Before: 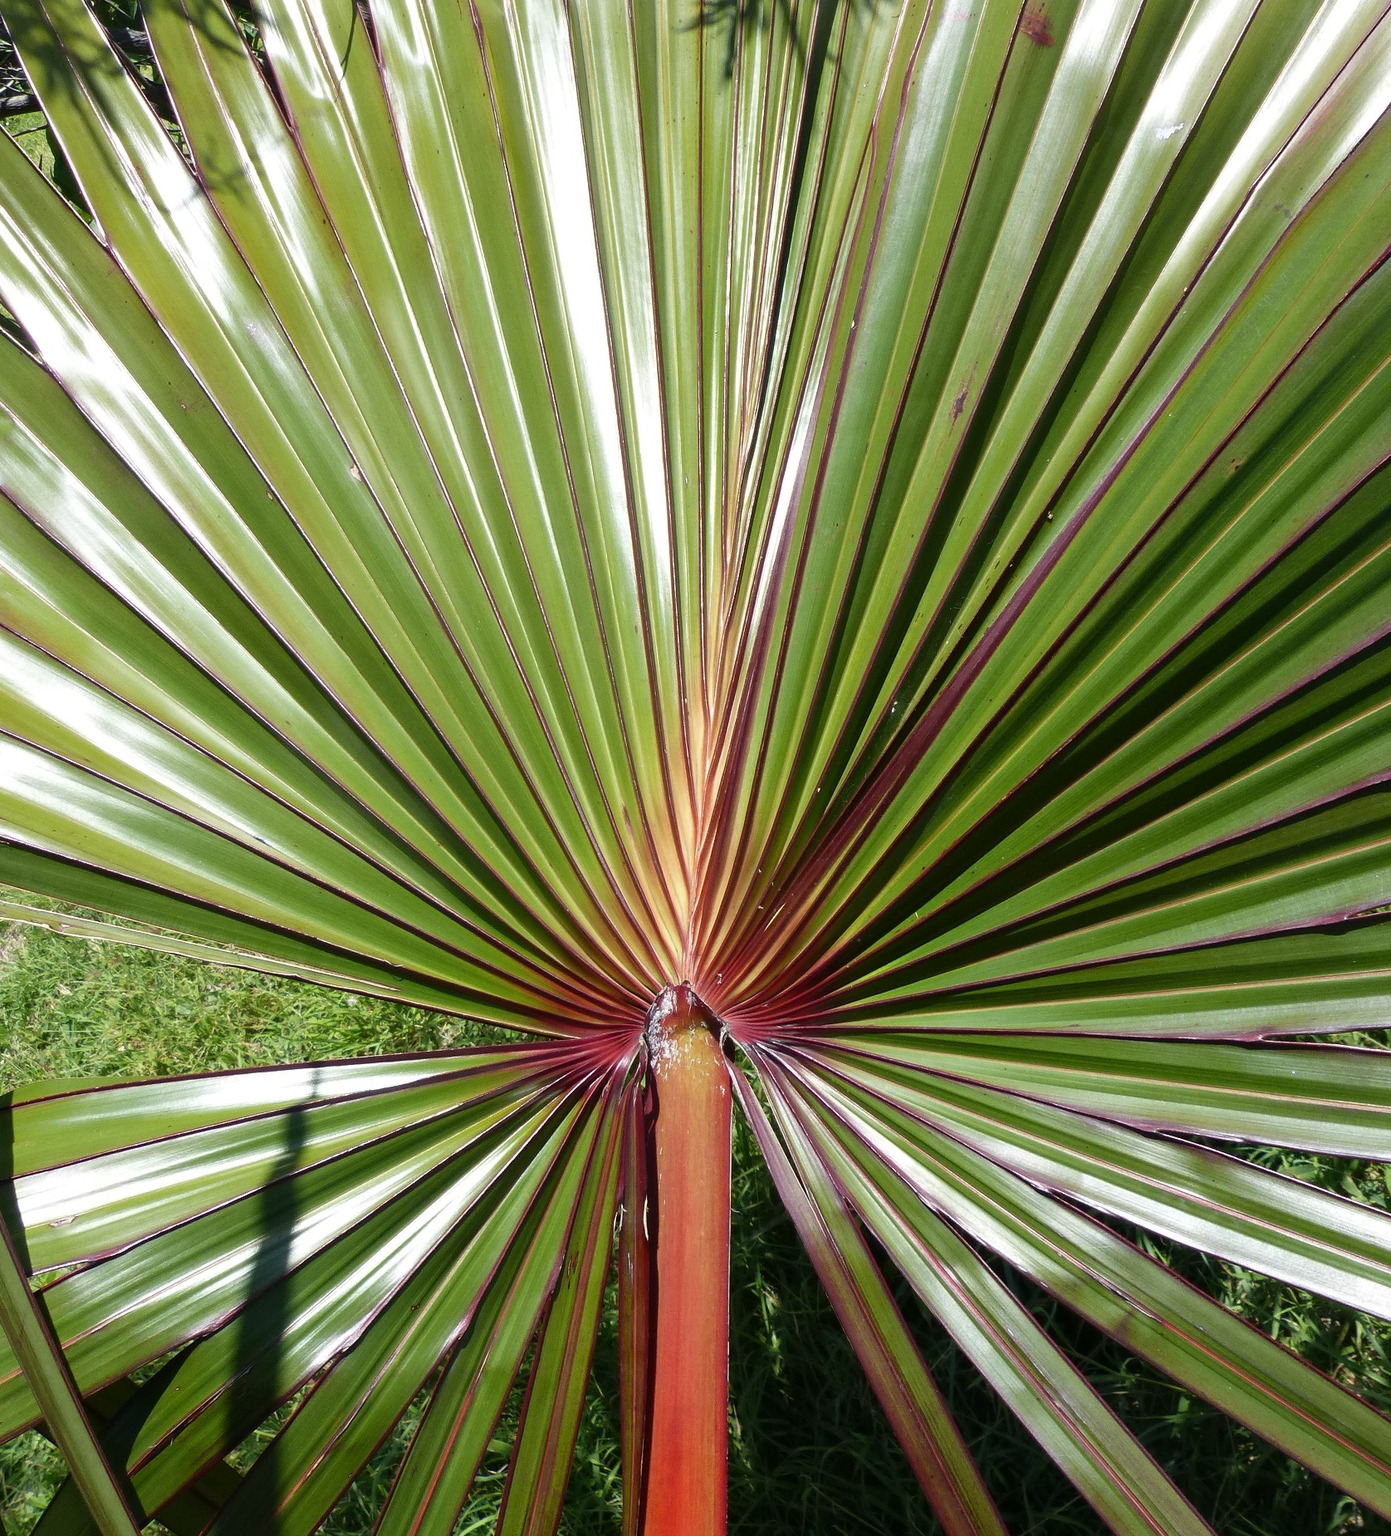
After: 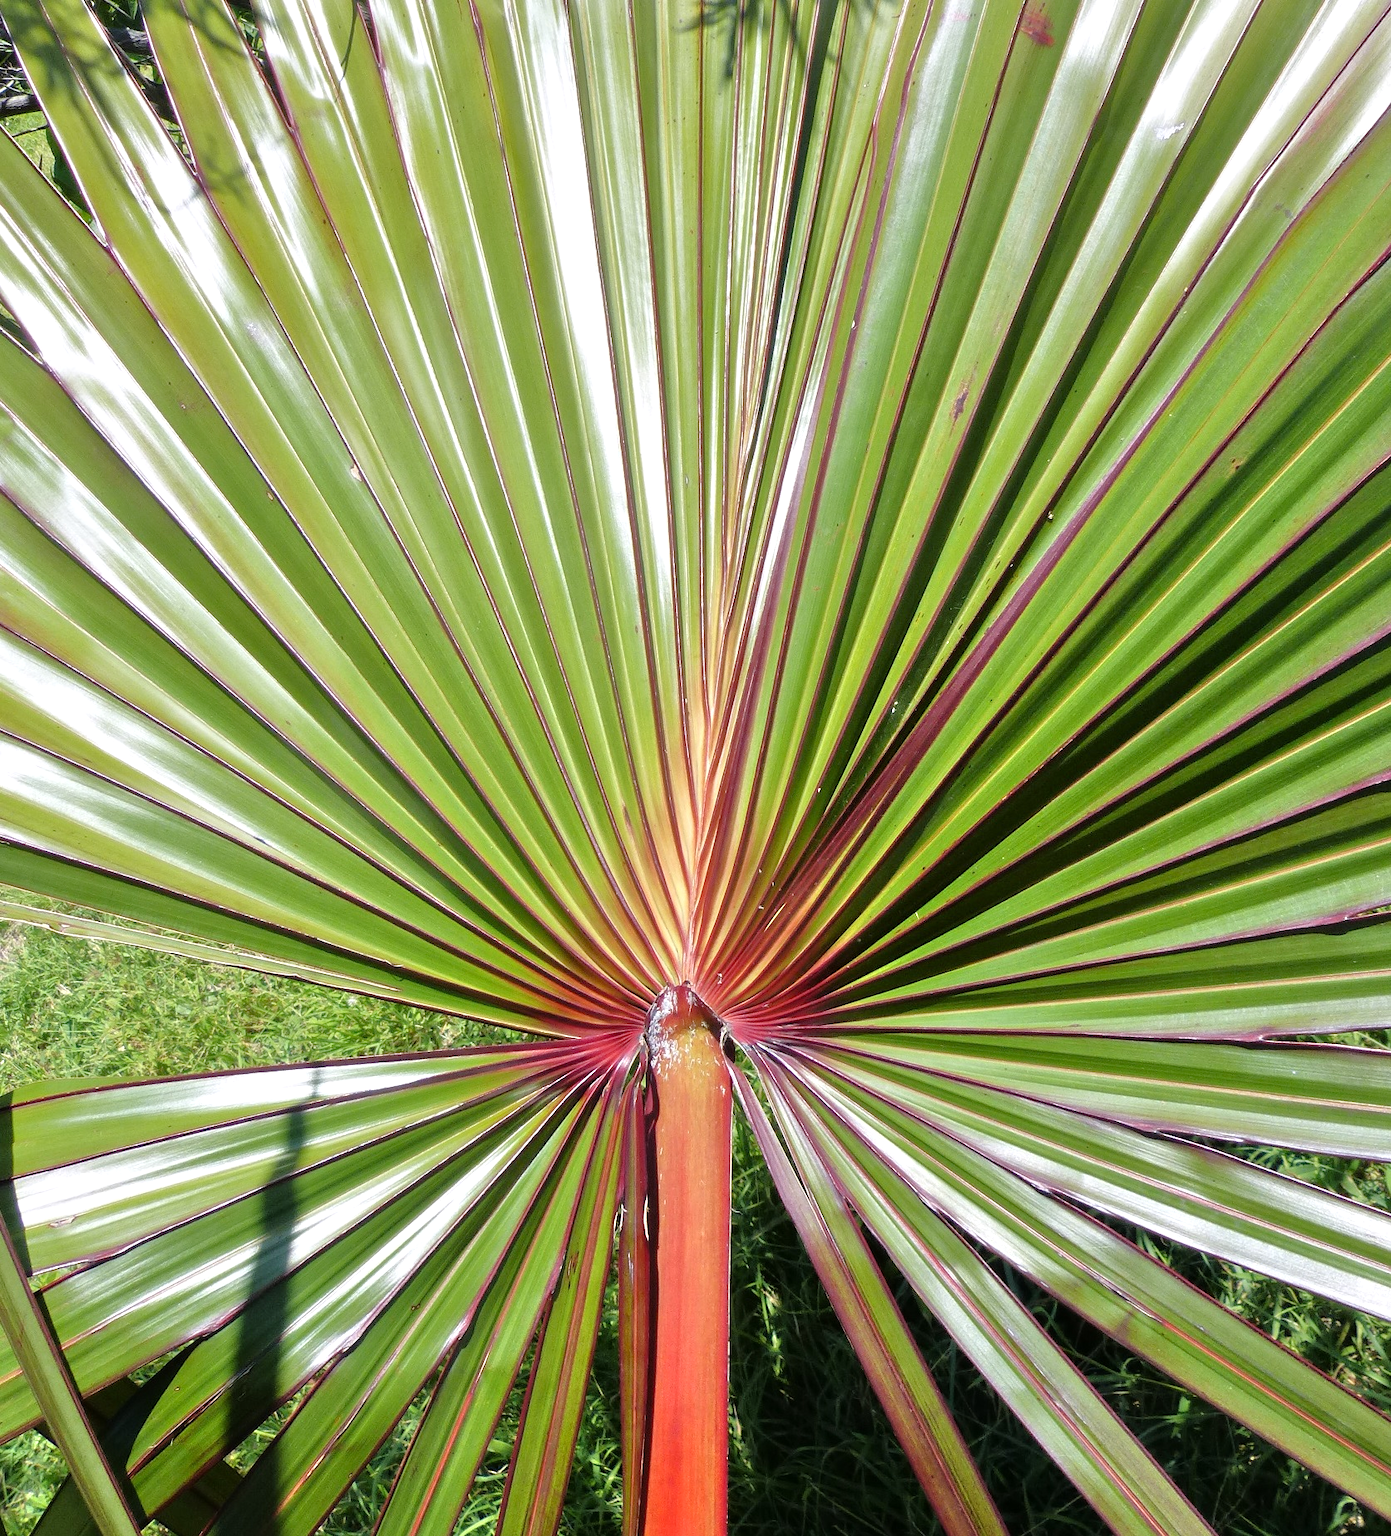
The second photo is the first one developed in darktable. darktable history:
white balance: red 1.004, blue 1.024
tone equalizer: -7 EV 0.15 EV, -6 EV 0.6 EV, -5 EV 1.15 EV, -4 EV 1.33 EV, -3 EV 1.15 EV, -2 EV 0.6 EV, -1 EV 0.15 EV, mask exposure compensation -0.5 EV
